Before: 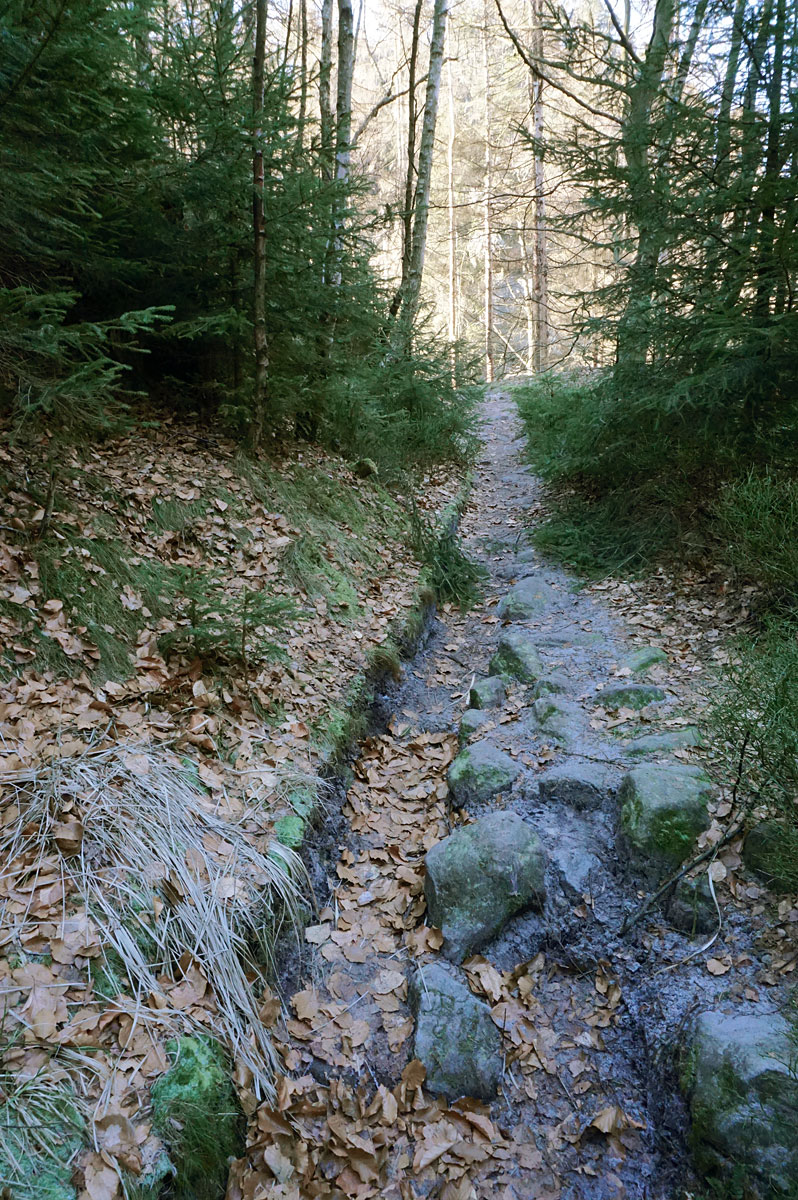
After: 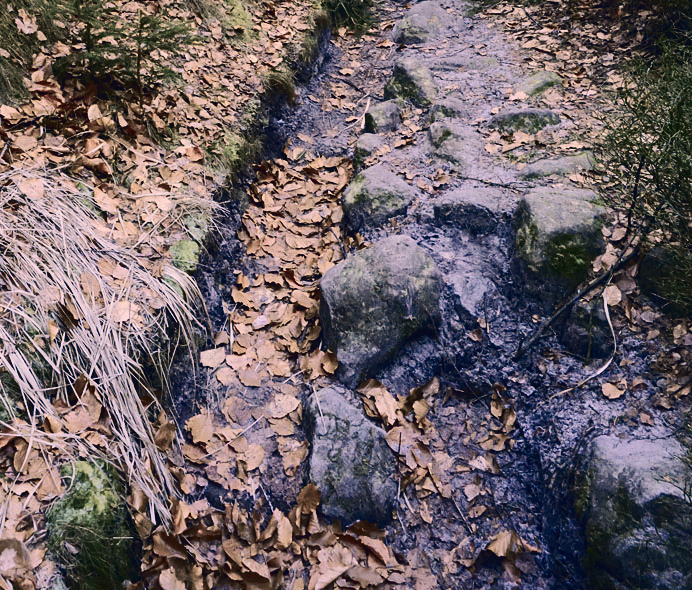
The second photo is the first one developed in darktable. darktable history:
crop and rotate: left 13.243%, top 48.039%, bottom 2.762%
tone curve: curves: ch0 [(0, 0.021) (0.049, 0.044) (0.158, 0.113) (0.351, 0.331) (0.485, 0.505) (0.656, 0.696) (0.868, 0.887) (1, 0.969)]; ch1 [(0, 0) (0.322, 0.328) (0.434, 0.438) (0.473, 0.477) (0.502, 0.503) (0.522, 0.526) (0.564, 0.591) (0.602, 0.632) (0.677, 0.701) (0.859, 0.885) (1, 1)]; ch2 [(0, 0) (0.33, 0.301) (0.452, 0.434) (0.502, 0.505) (0.535, 0.554) (0.565, 0.598) (0.618, 0.629) (1, 1)], color space Lab, independent channels, preserve colors none
contrast brightness saturation: contrast 0.216
color correction: highlights a* 19.72, highlights b* 26.97, shadows a* 3.3, shadows b* -17.36, saturation 0.729
